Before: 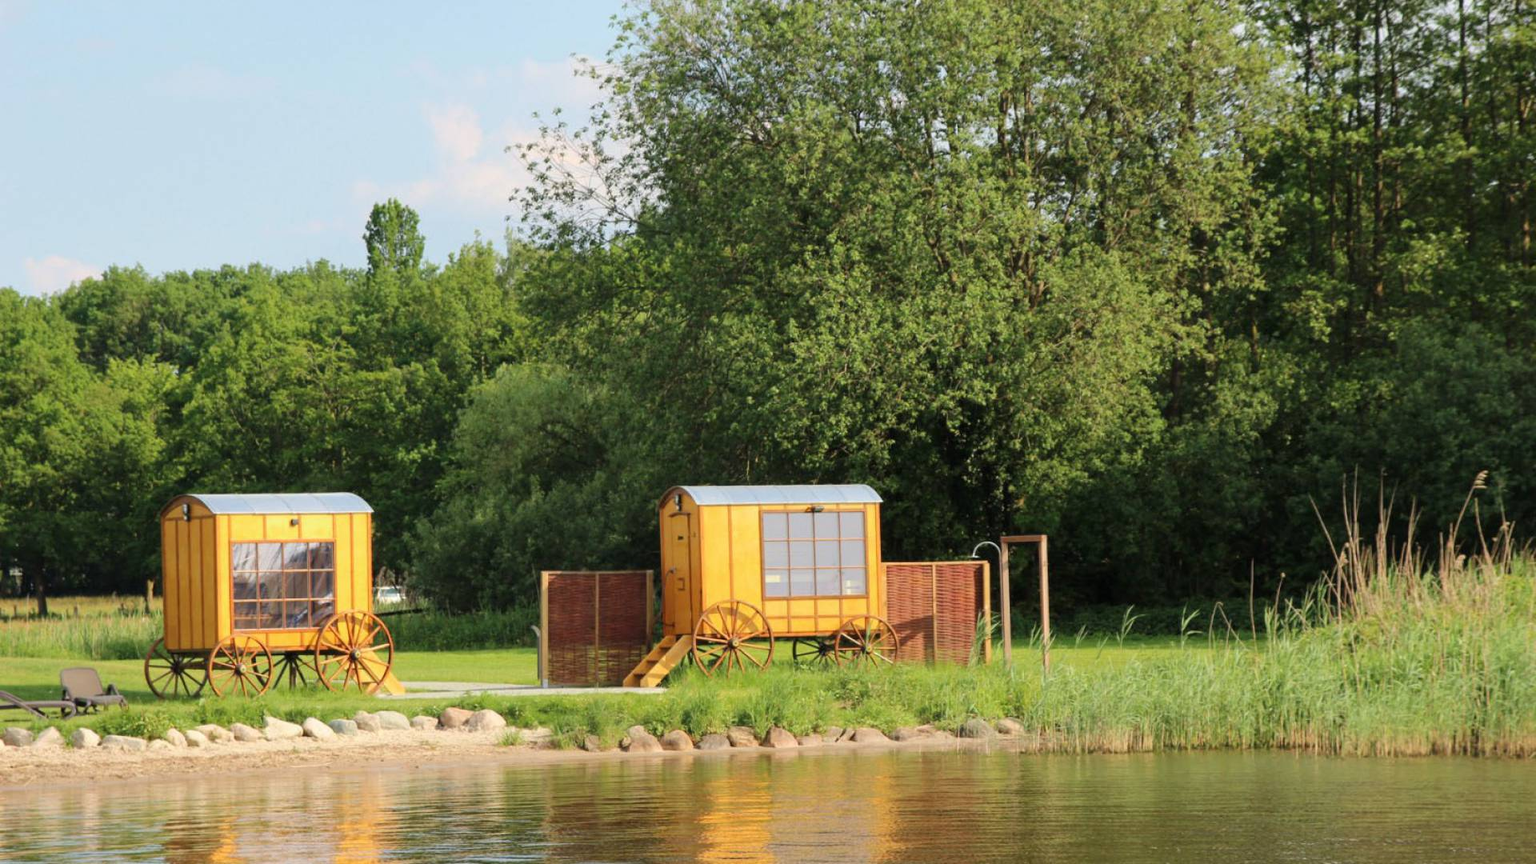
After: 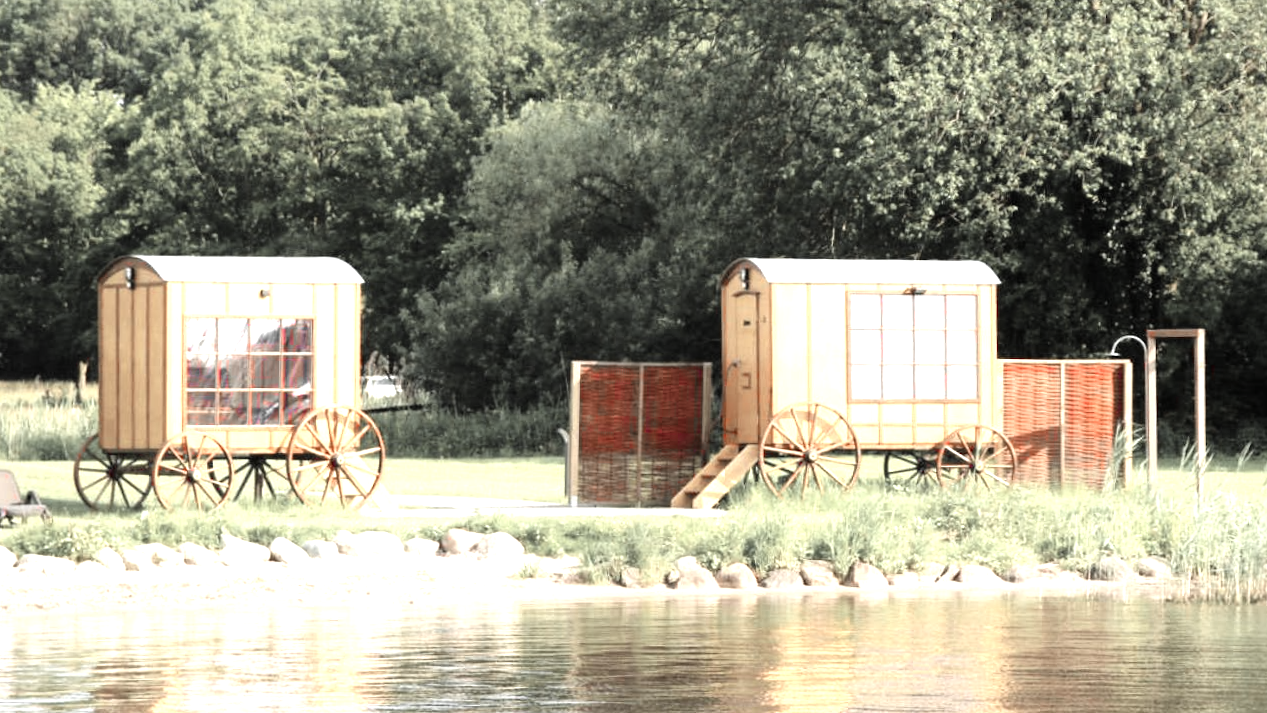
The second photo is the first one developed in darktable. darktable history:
exposure: exposure 0.6 EV, compensate exposure bias true, compensate highlight preservation false
tone equalizer: -8 EV -0.776 EV, -7 EV -0.728 EV, -6 EV -0.581 EV, -5 EV -0.38 EV, -3 EV 0.401 EV, -2 EV 0.6 EV, -1 EV 0.697 EV, +0 EV 0.776 EV, mask exposure compensation -0.499 EV
crop and rotate: angle -1.21°, left 3.607%, top 31.503%, right 27.905%
shadows and highlights: shadows 31.18, highlights 1.68, soften with gaussian
color zones: curves: ch1 [(0, 0.831) (0.08, 0.771) (0.157, 0.268) (0.241, 0.207) (0.562, -0.005) (0.714, -0.013) (0.876, 0.01) (1, 0.831)]
